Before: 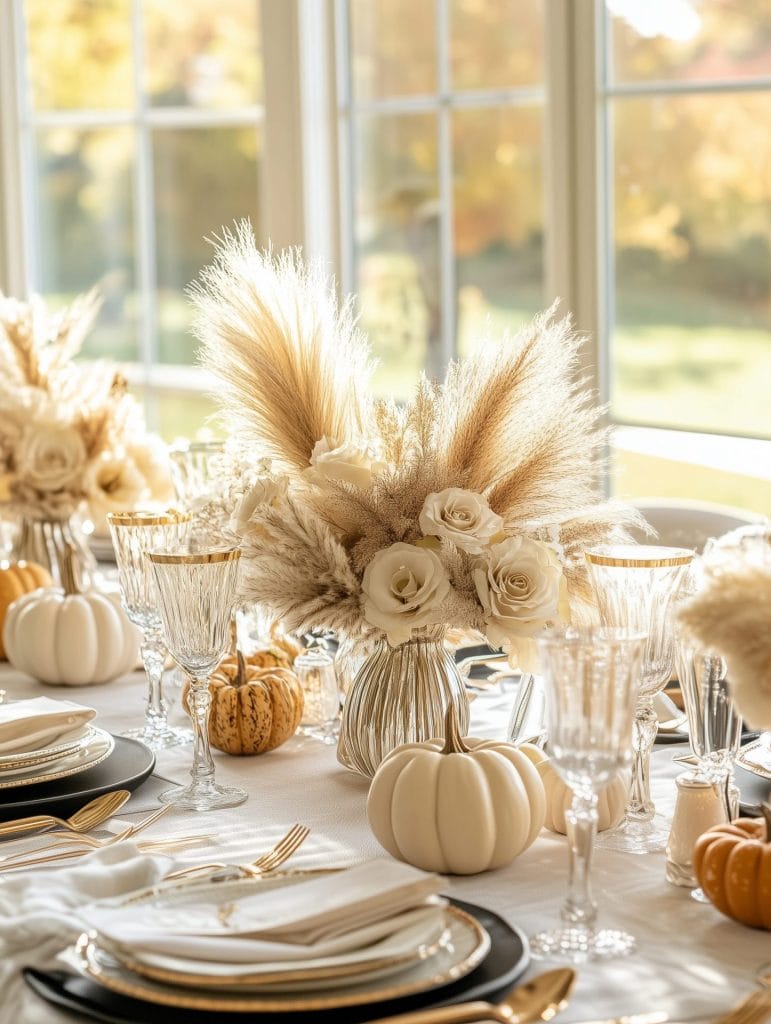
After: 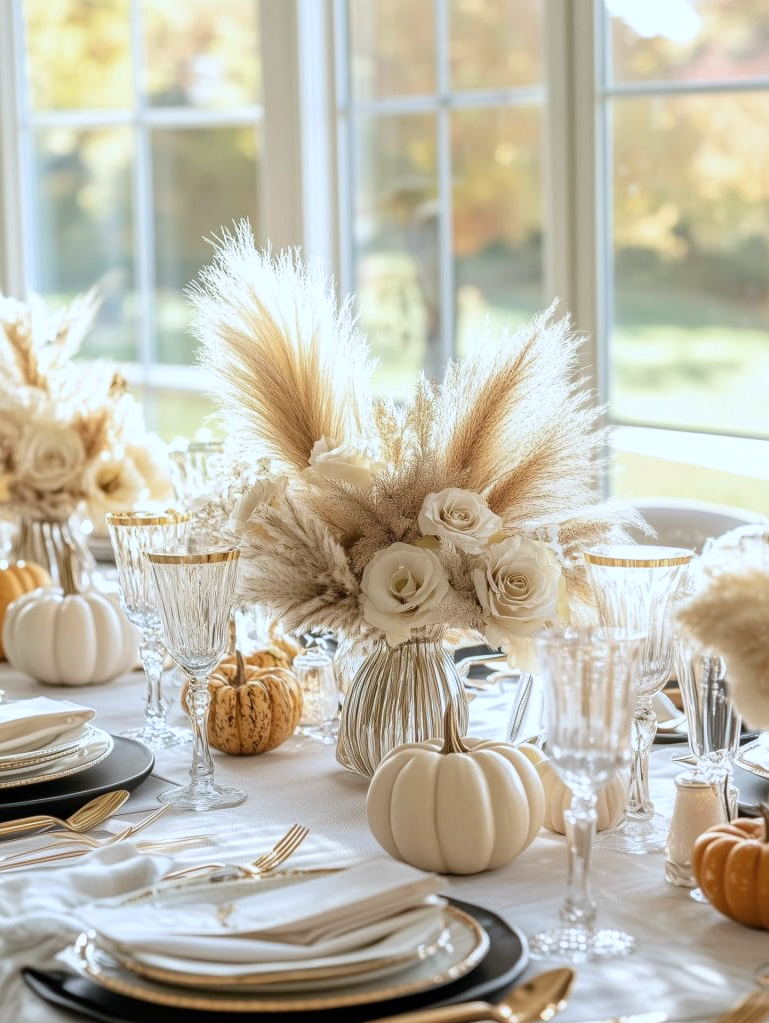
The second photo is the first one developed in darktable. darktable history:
color calibration: x 0.37, y 0.382, temperature 4317.14 K
crop and rotate: left 0.189%, bottom 0.009%
